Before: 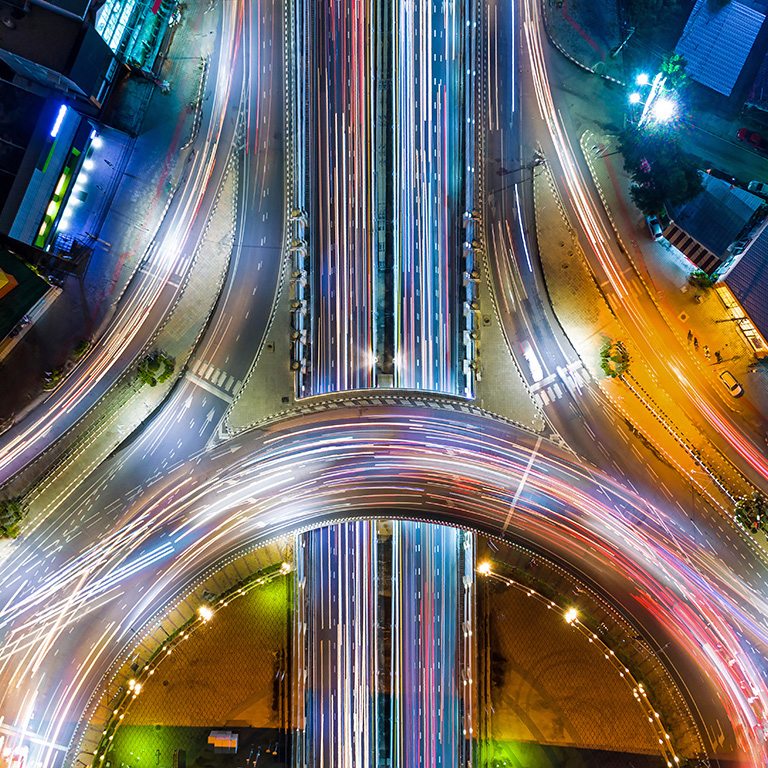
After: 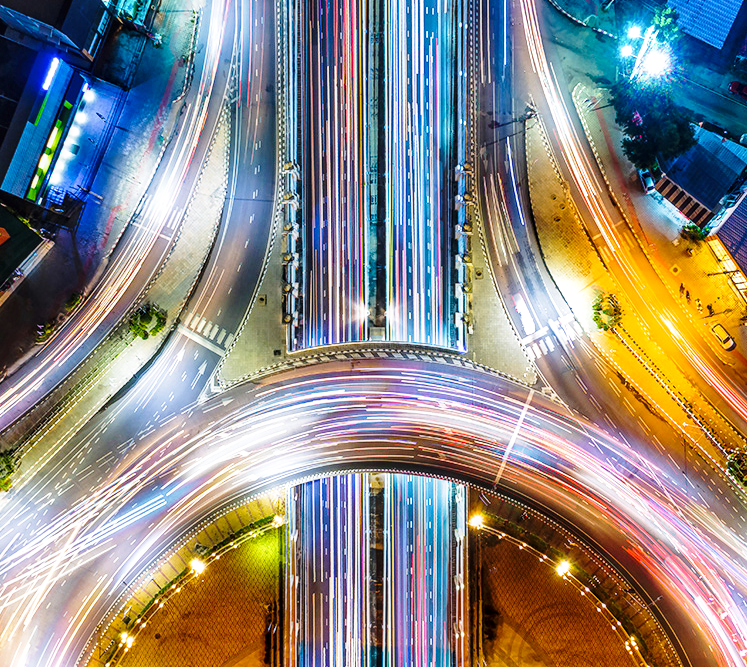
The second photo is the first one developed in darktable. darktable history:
exposure: compensate highlight preservation false
base curve: curves: ch0 [(0, 0) (0.028, 0.03) (0.121, 0.232) (0.46, 0.748) (0.859, 0.968) (1, 1)], preserve colors none
crop: left 1.123%, top 6.14%, right 1.498%, bottom 6.949%
local contrast: on, module defaults
